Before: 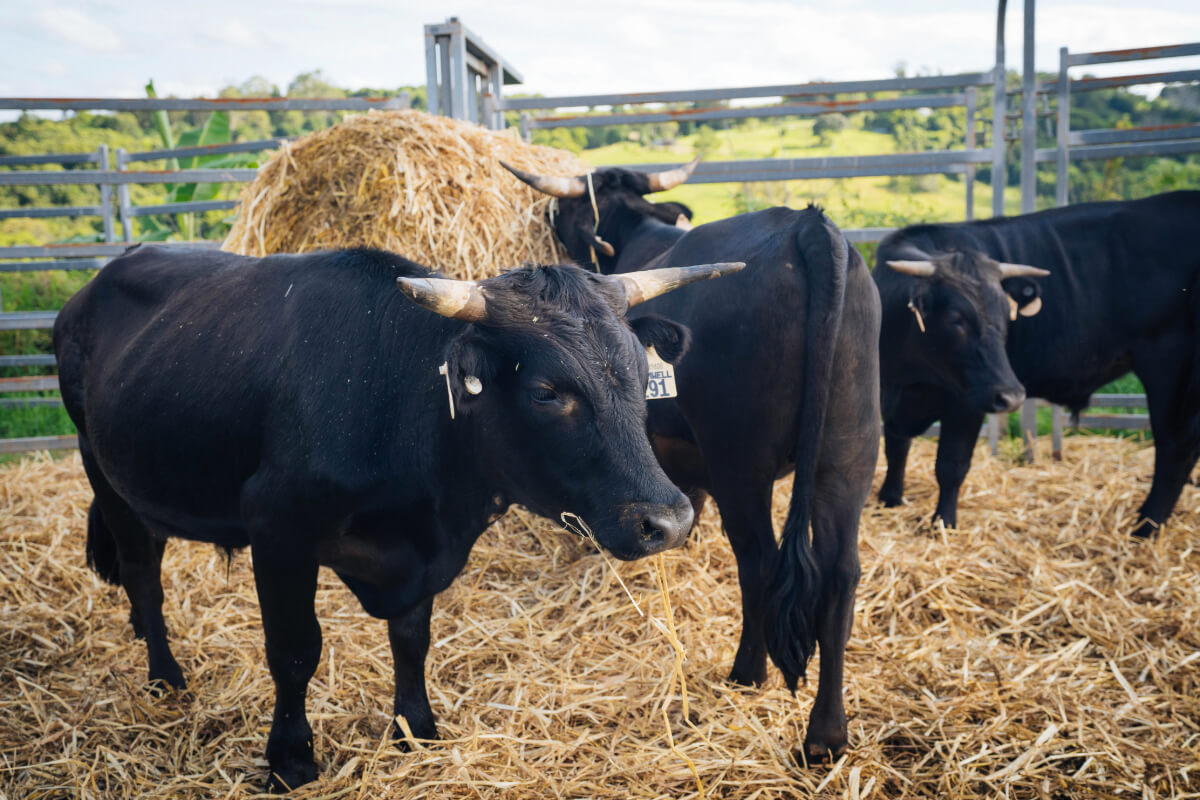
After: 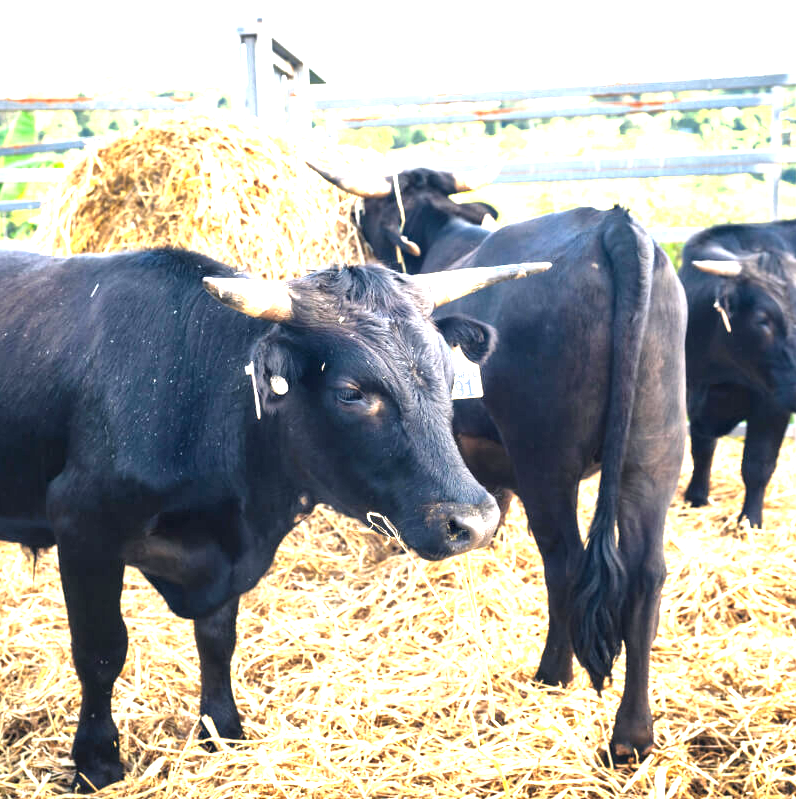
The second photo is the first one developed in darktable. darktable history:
crop and rotate: left 16.237%, right 17.385%
exposure: black level correction 0, exposure 1.95 EV, compensate exposure bias true, compensate highlight preservation false
local contrast: mode bilateral grid, contrast 25, coarseness 59, detail 151%, midtone range 0.2
